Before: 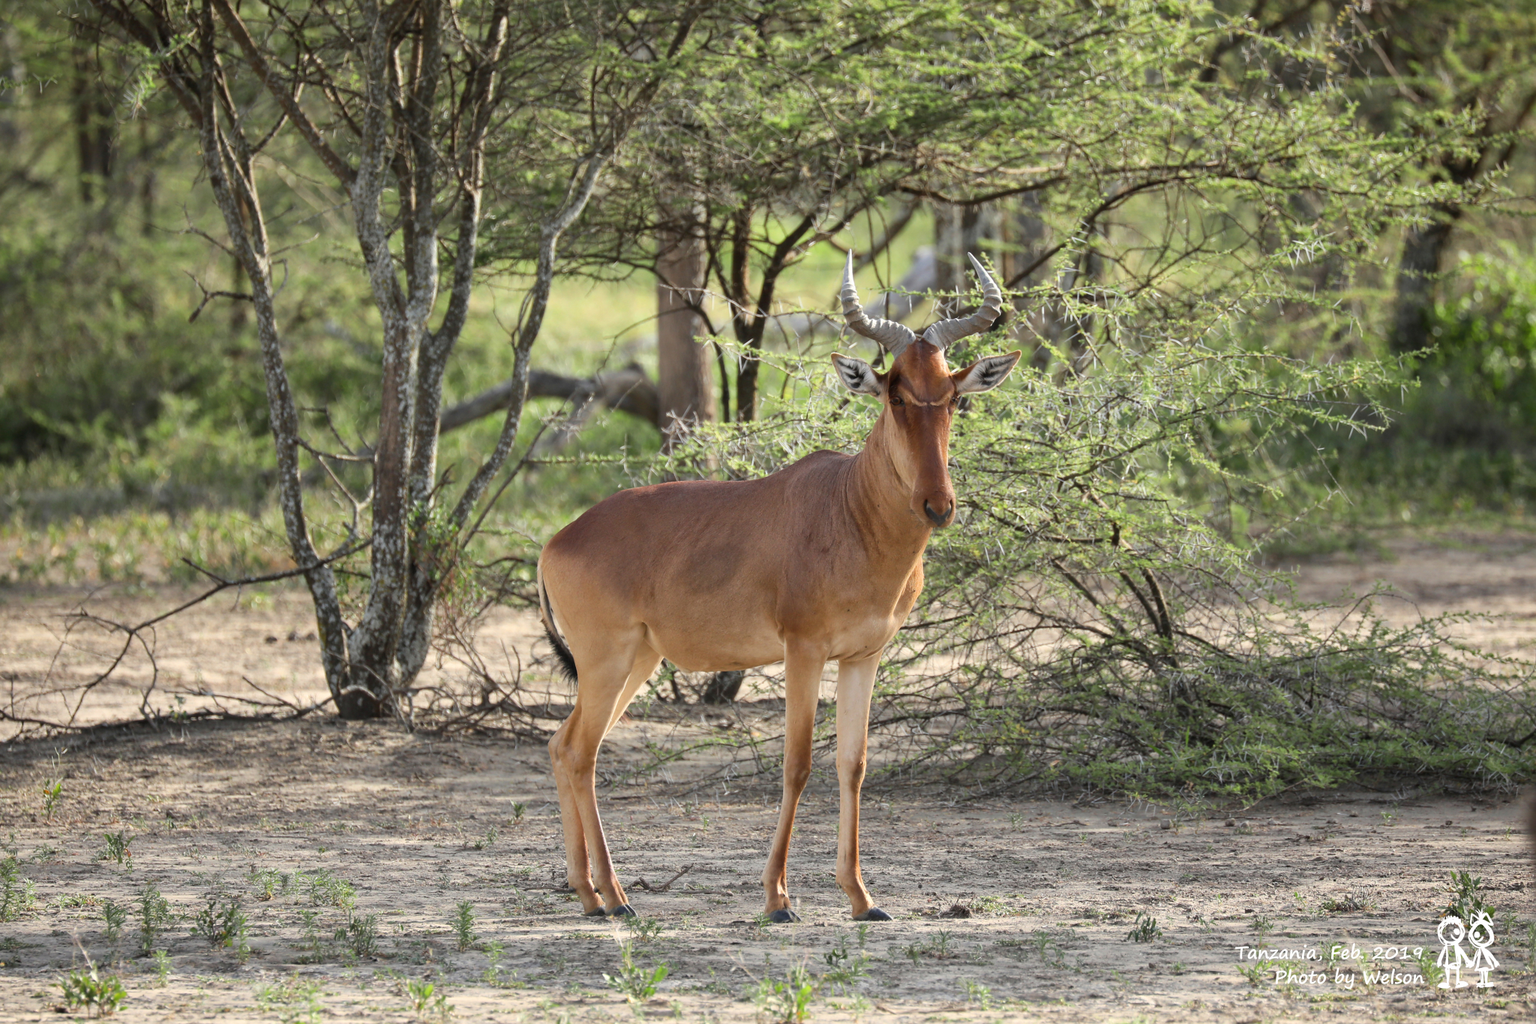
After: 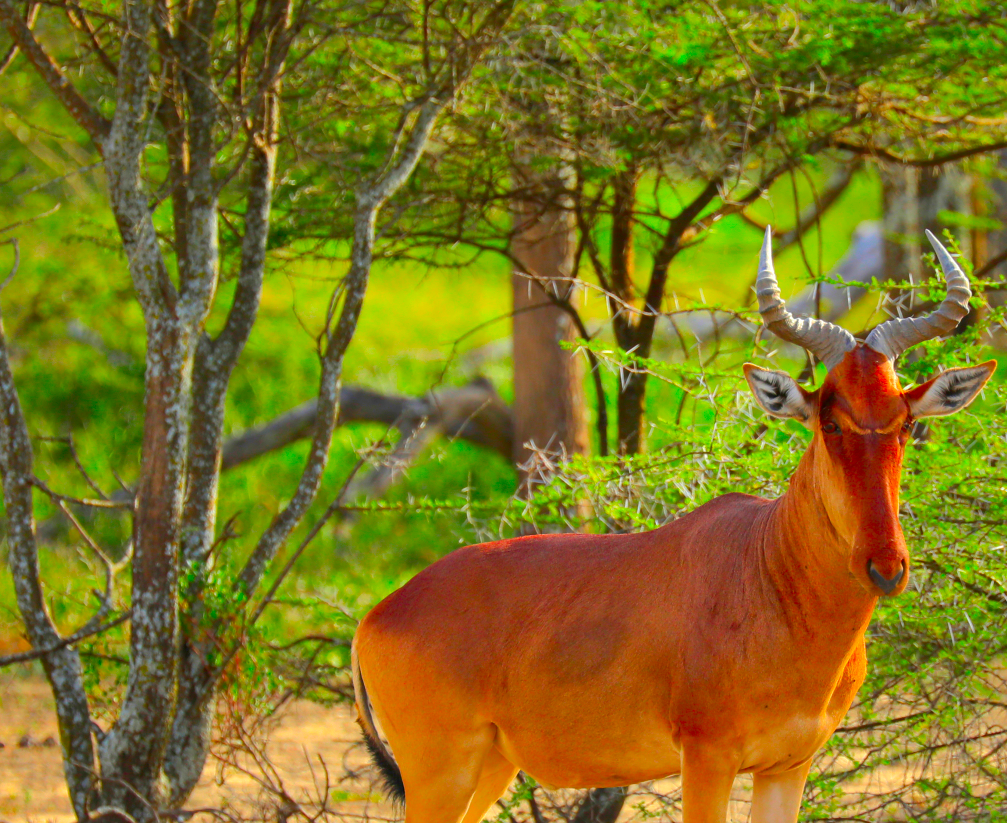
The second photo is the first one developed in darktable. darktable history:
crop: left 17.832%, top 7.847%, right 32.963%, bottom 31.824%
tone equalizer: on, module defaults
shadows and highlights: shadows 39.74, highlights -60.11
color correction: highlights b* 0.01, saturation 2.95
